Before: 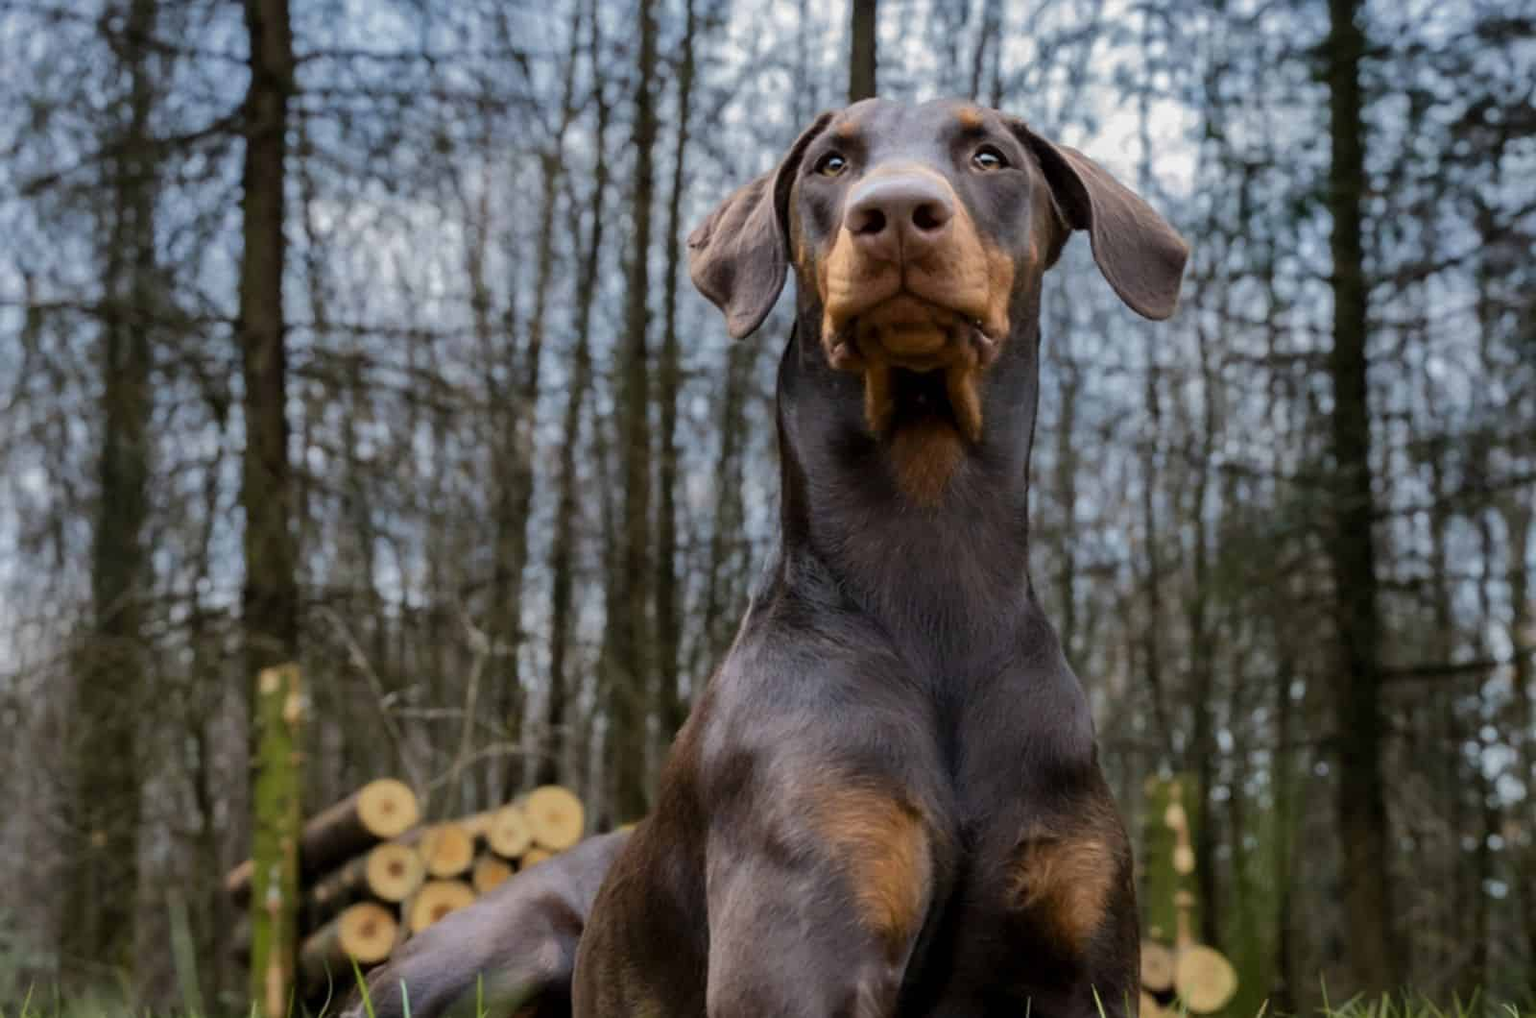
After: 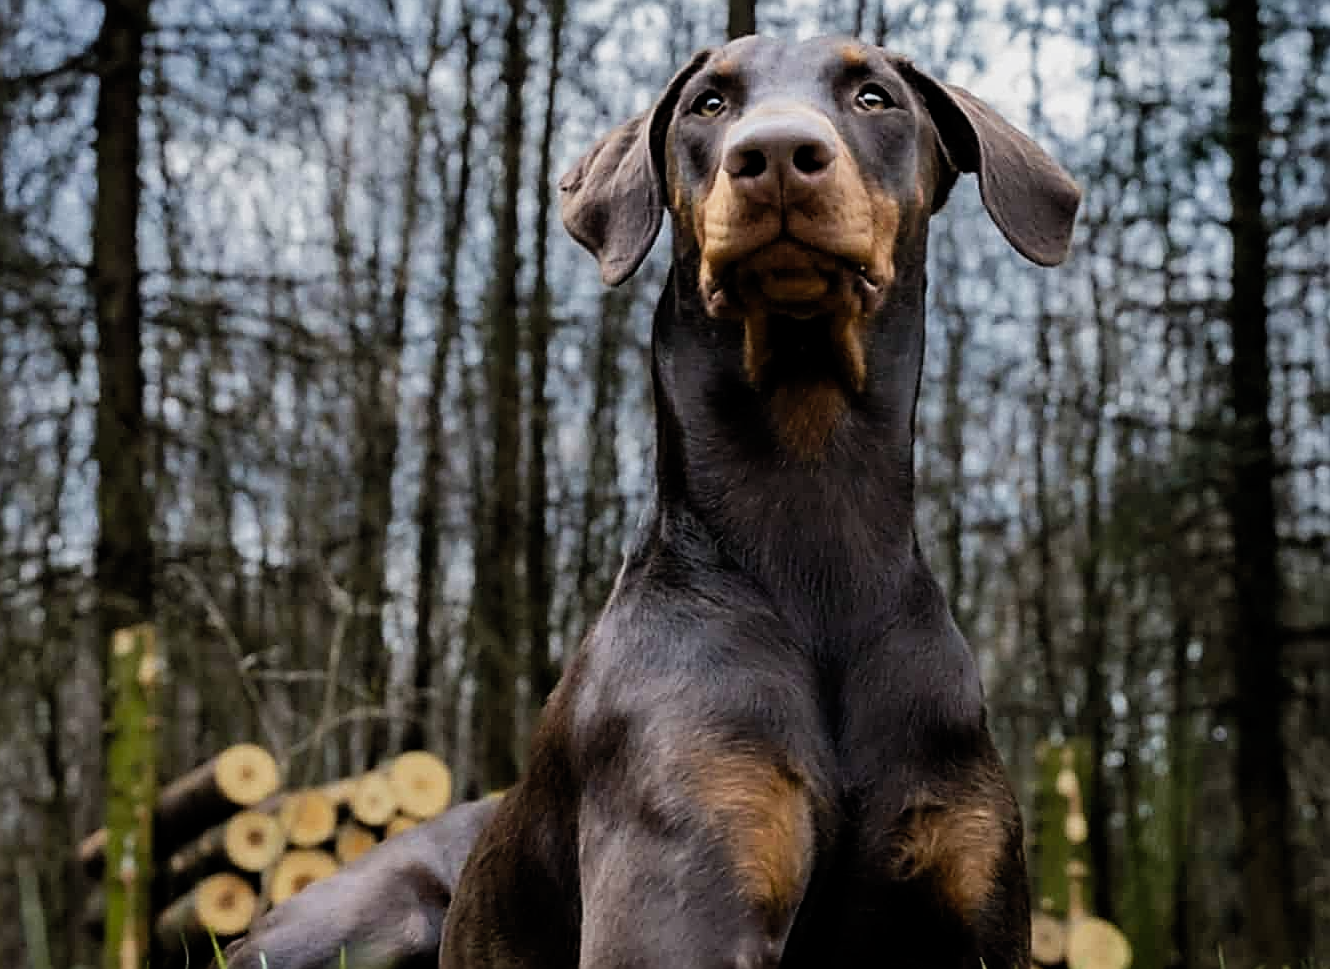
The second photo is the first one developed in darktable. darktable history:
sharpen: amount 0.889
levels: levels [0.029, 0.545, 0.971]
tone curve: curves: ch0 [(0, 0.022) (0.114, 0.088) (0.282, 0.316) (0.446, 0.511) (0.613, 0.693) (0.786, 0.843) (0.999, 0.949)]; ch1 [(0, 0) (0.395, 0.343) (0.463, 0.427) (0.486, 0.474) (0.503, 0.5) (0.535, 0.522) (0.555, 0.546) (0.594, 0.614) (0.755, 0.793) (1, 1)]; ch2 [(0, 0) (0.369, 0.388) (0.449, 0.431) (0.501, 0.5) (0.528, 0.517) (0.561, 0.59) (0.612, 0.646) (0.697, 0.721) (1, 1)], preserve colors none
crop: left 9.827%, top 6.338%, right 7.014%, bottom 2.188%
